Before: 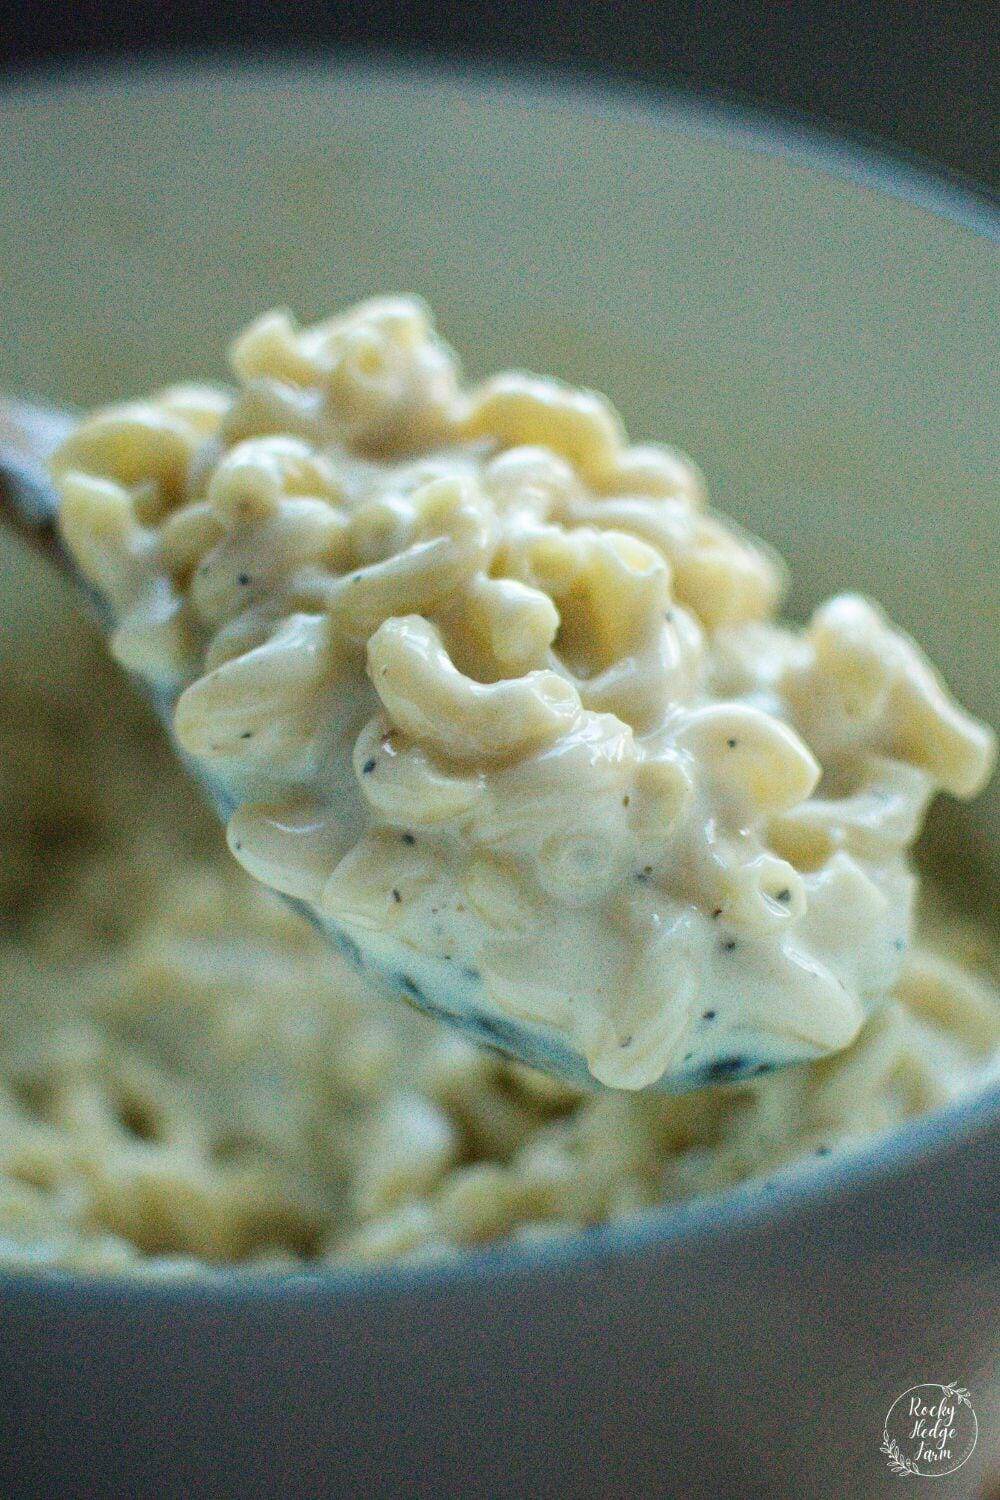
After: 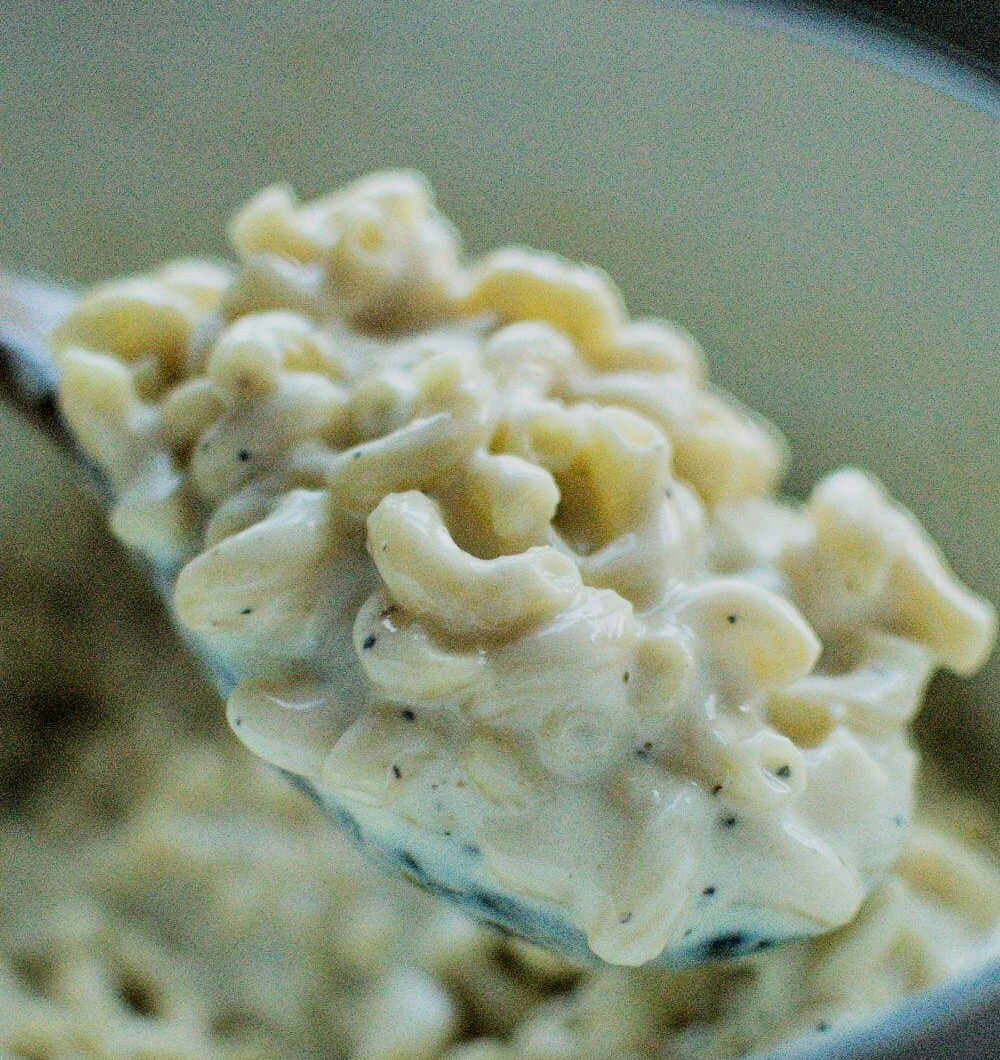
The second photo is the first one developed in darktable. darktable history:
filmic rgb: black relative exposure -5 EV, hardness 2.88, contrast 1.3, highlights saturation mix -30%
crop and rotate: top 8.293%, bottom 20.996%
shadows and highlights: low approximation 0.01, soften with gaussian
